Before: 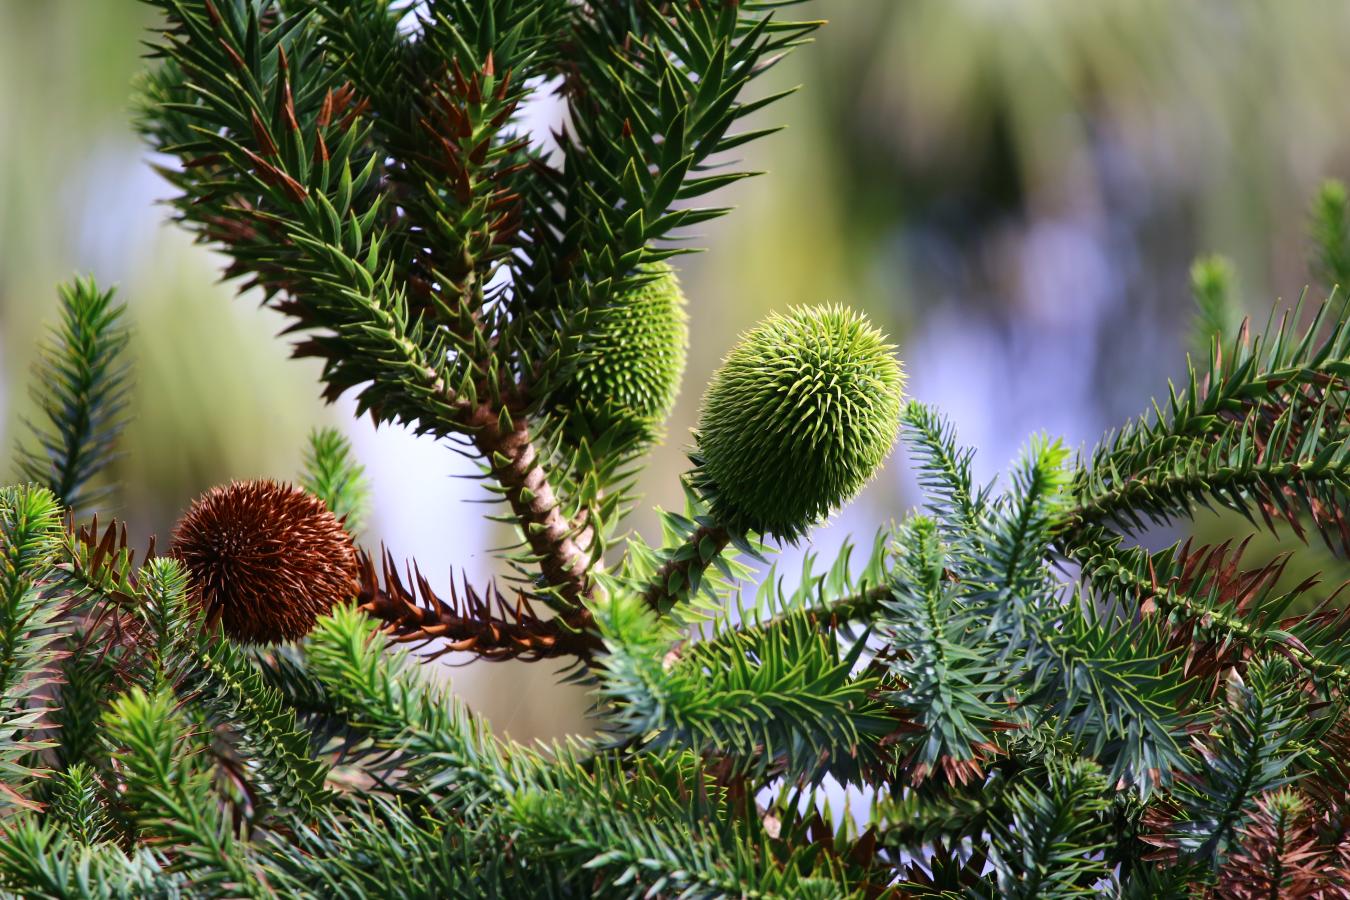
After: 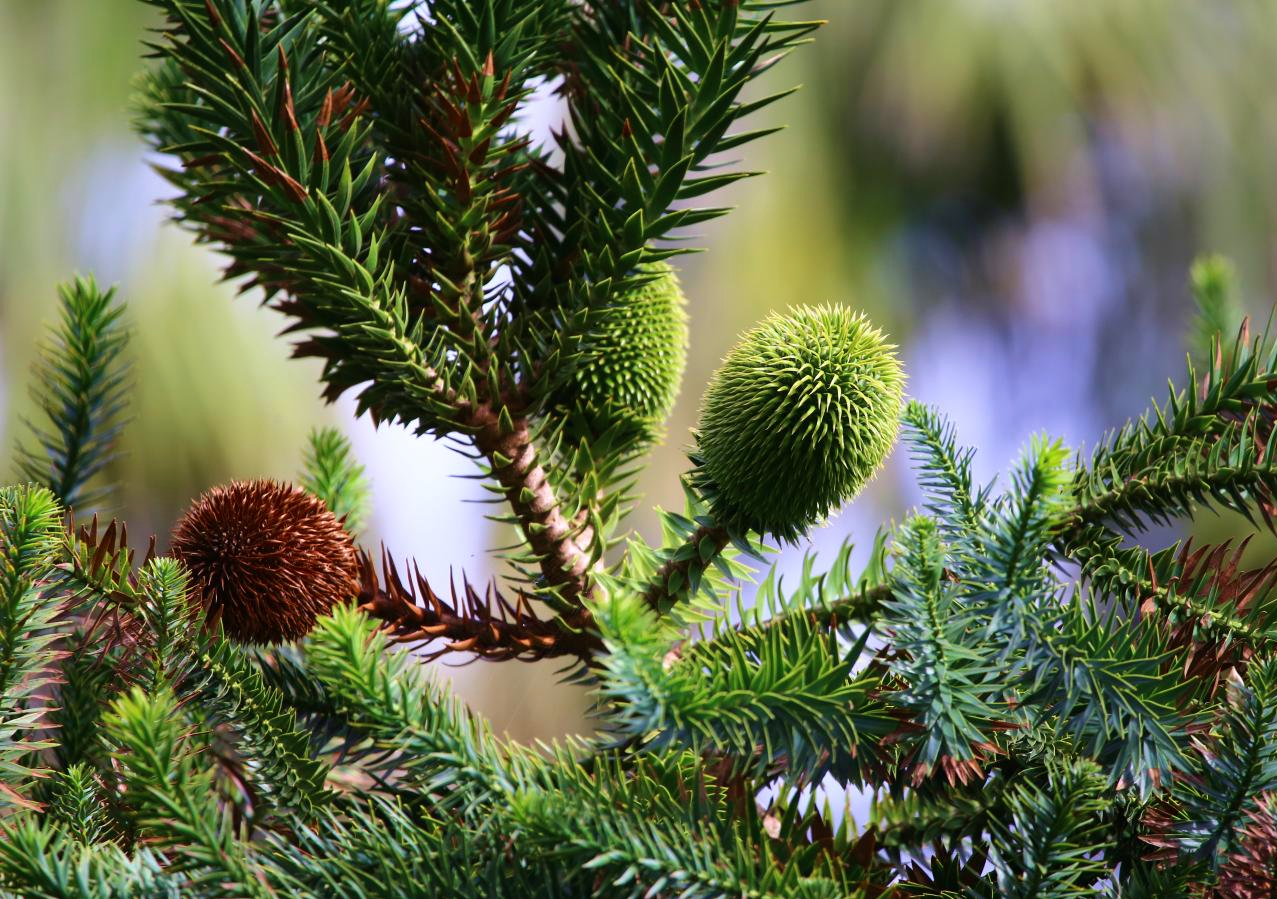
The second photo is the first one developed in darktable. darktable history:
velvia: on, module defaults
crop and rotate: right 5.335%
